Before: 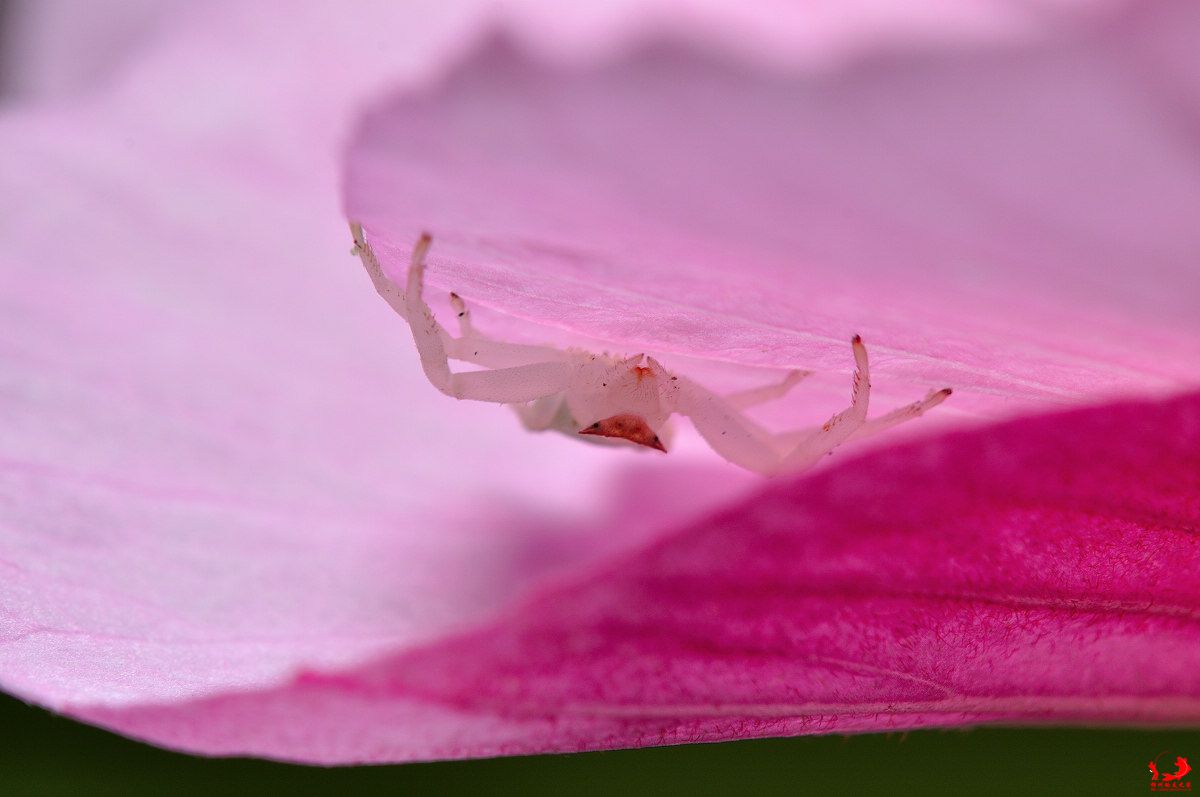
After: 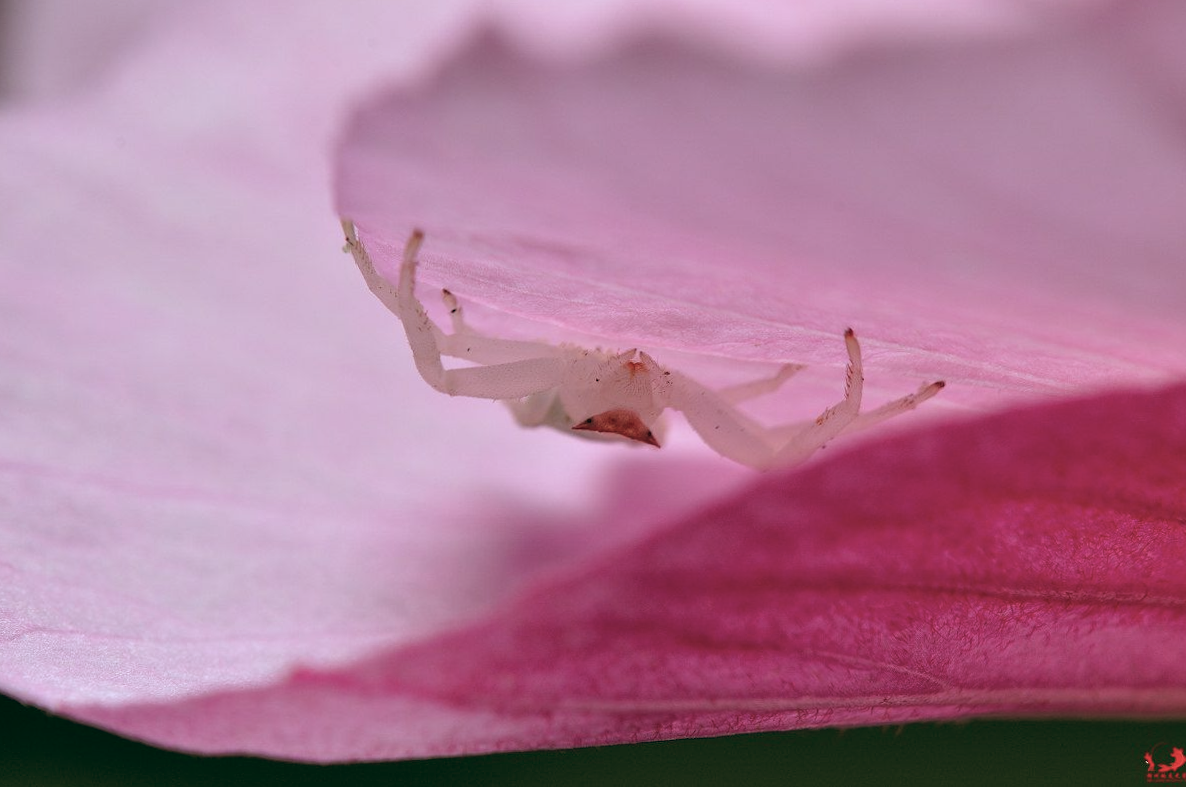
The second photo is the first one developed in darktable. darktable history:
rotate and perspective: rotation -0.45°, automatic cropping original format, crop left 0.008, crop right 0.992, crop top 0.012, crop bottom 0.988
color balance: lift [1, 0.994, 1.002, 1.006], gamma [0.957, 1.081, 1.016, 0.919], gain [0.97, 0.972, 1.01, 1.028], input saturation 91.06%, output saturation 79.8%
